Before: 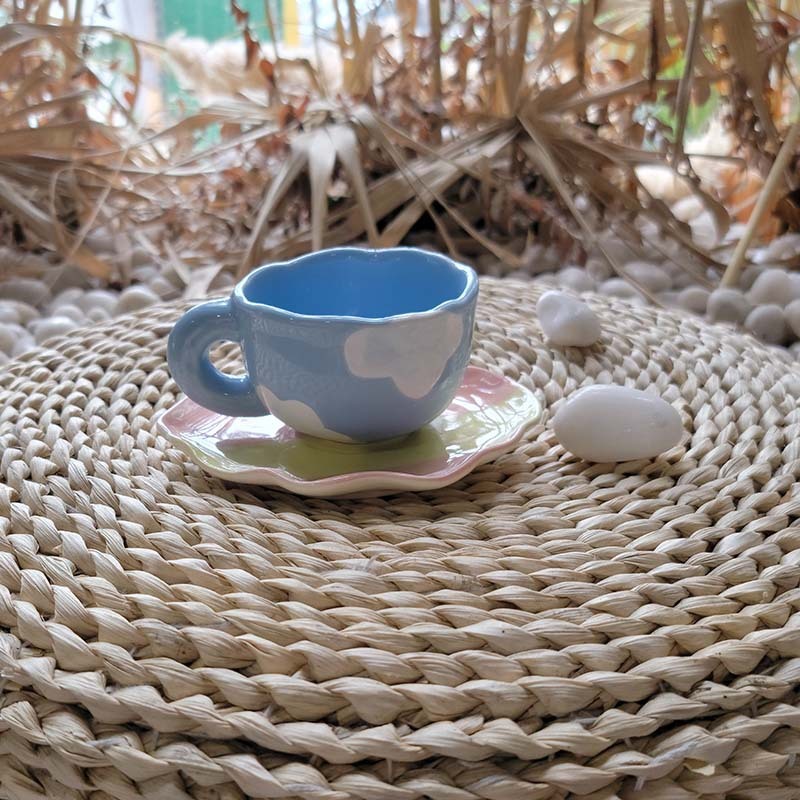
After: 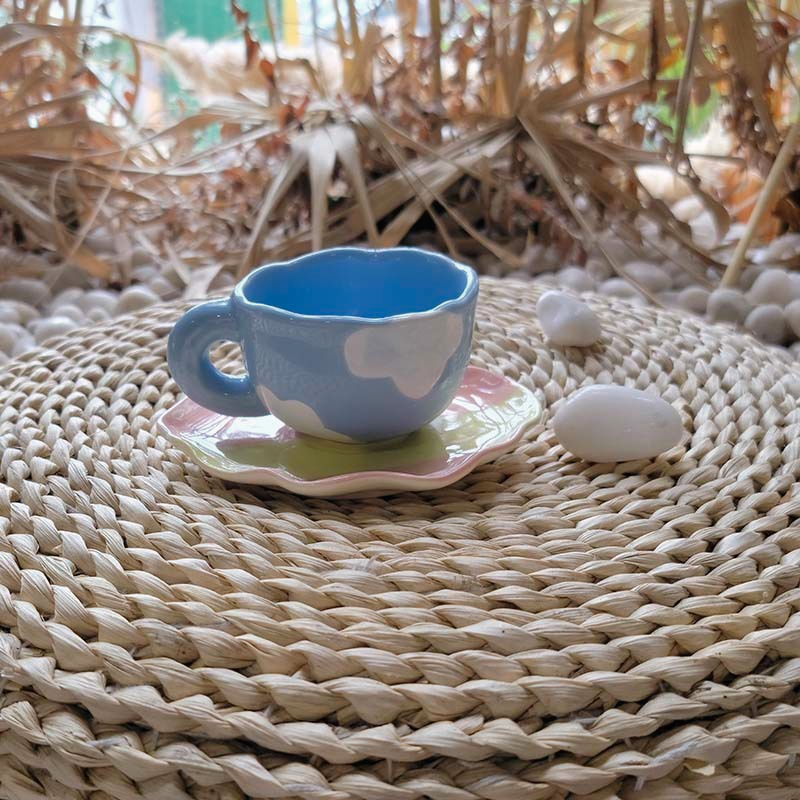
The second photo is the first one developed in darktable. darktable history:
color zones: curves: ch0 [(0, 0.5) (0.143, 0.5) (0.286, 0.5) (0.429, 0.495) (0.571, 0.437) (0.714, 0.44) (0.857, 0.496) (1, 0.5)]
color correction: saturation 1.1
local contrast: mode bilateral grid, contrast 100, coarseness 100, detail 91%, midtone range 0.2
